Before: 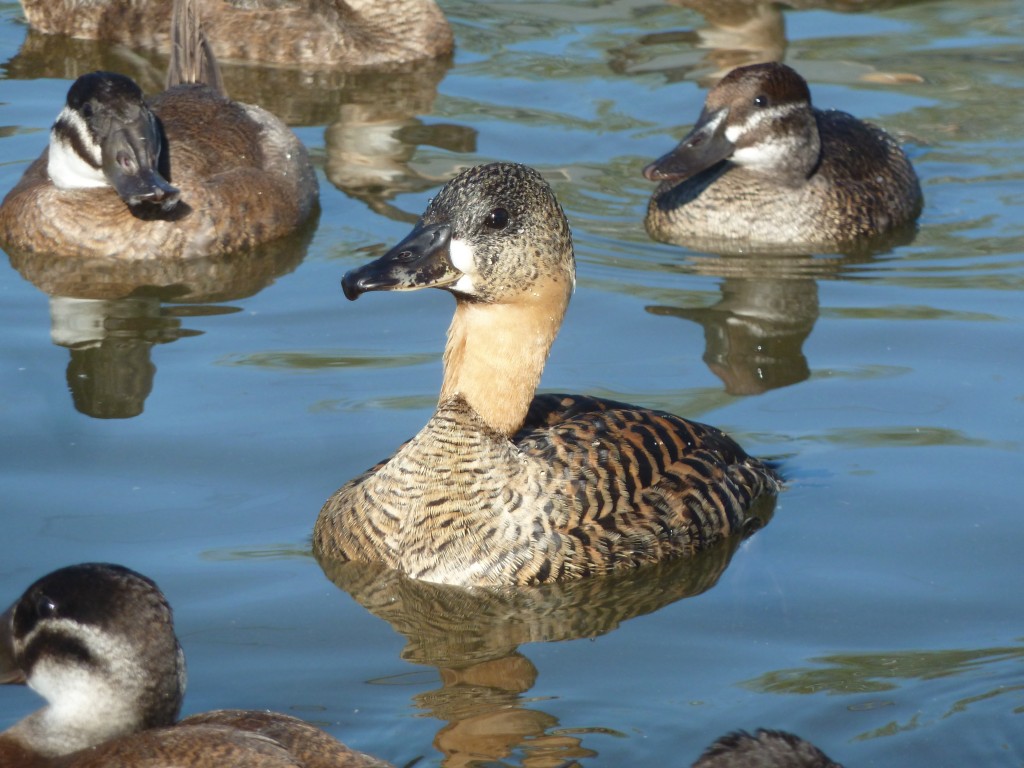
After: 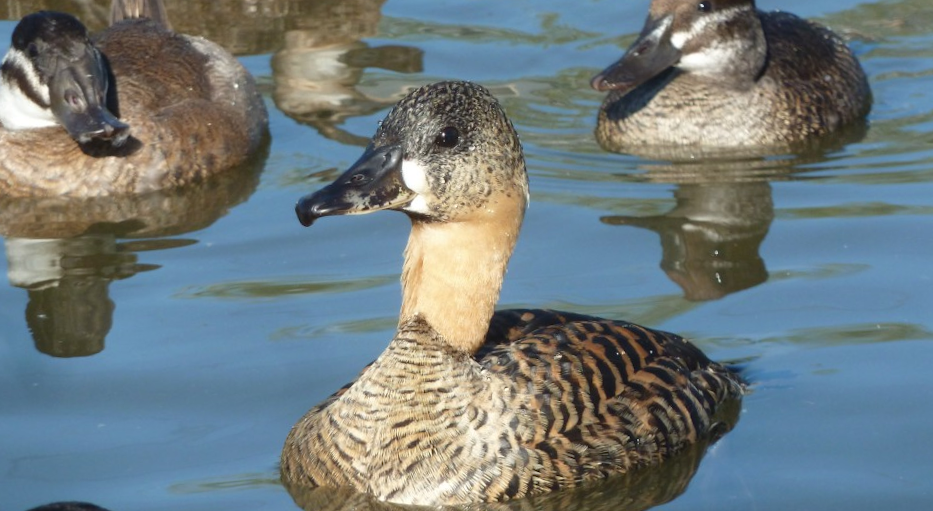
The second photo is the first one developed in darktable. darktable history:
crop: left 2.737%, top 7.287%, right 3.421%, bottom 20.179%
rotate and perspective: rotation -3°, crop left 0.031, crop right 0.968, crop top 0.07, crop bottom 0.93
